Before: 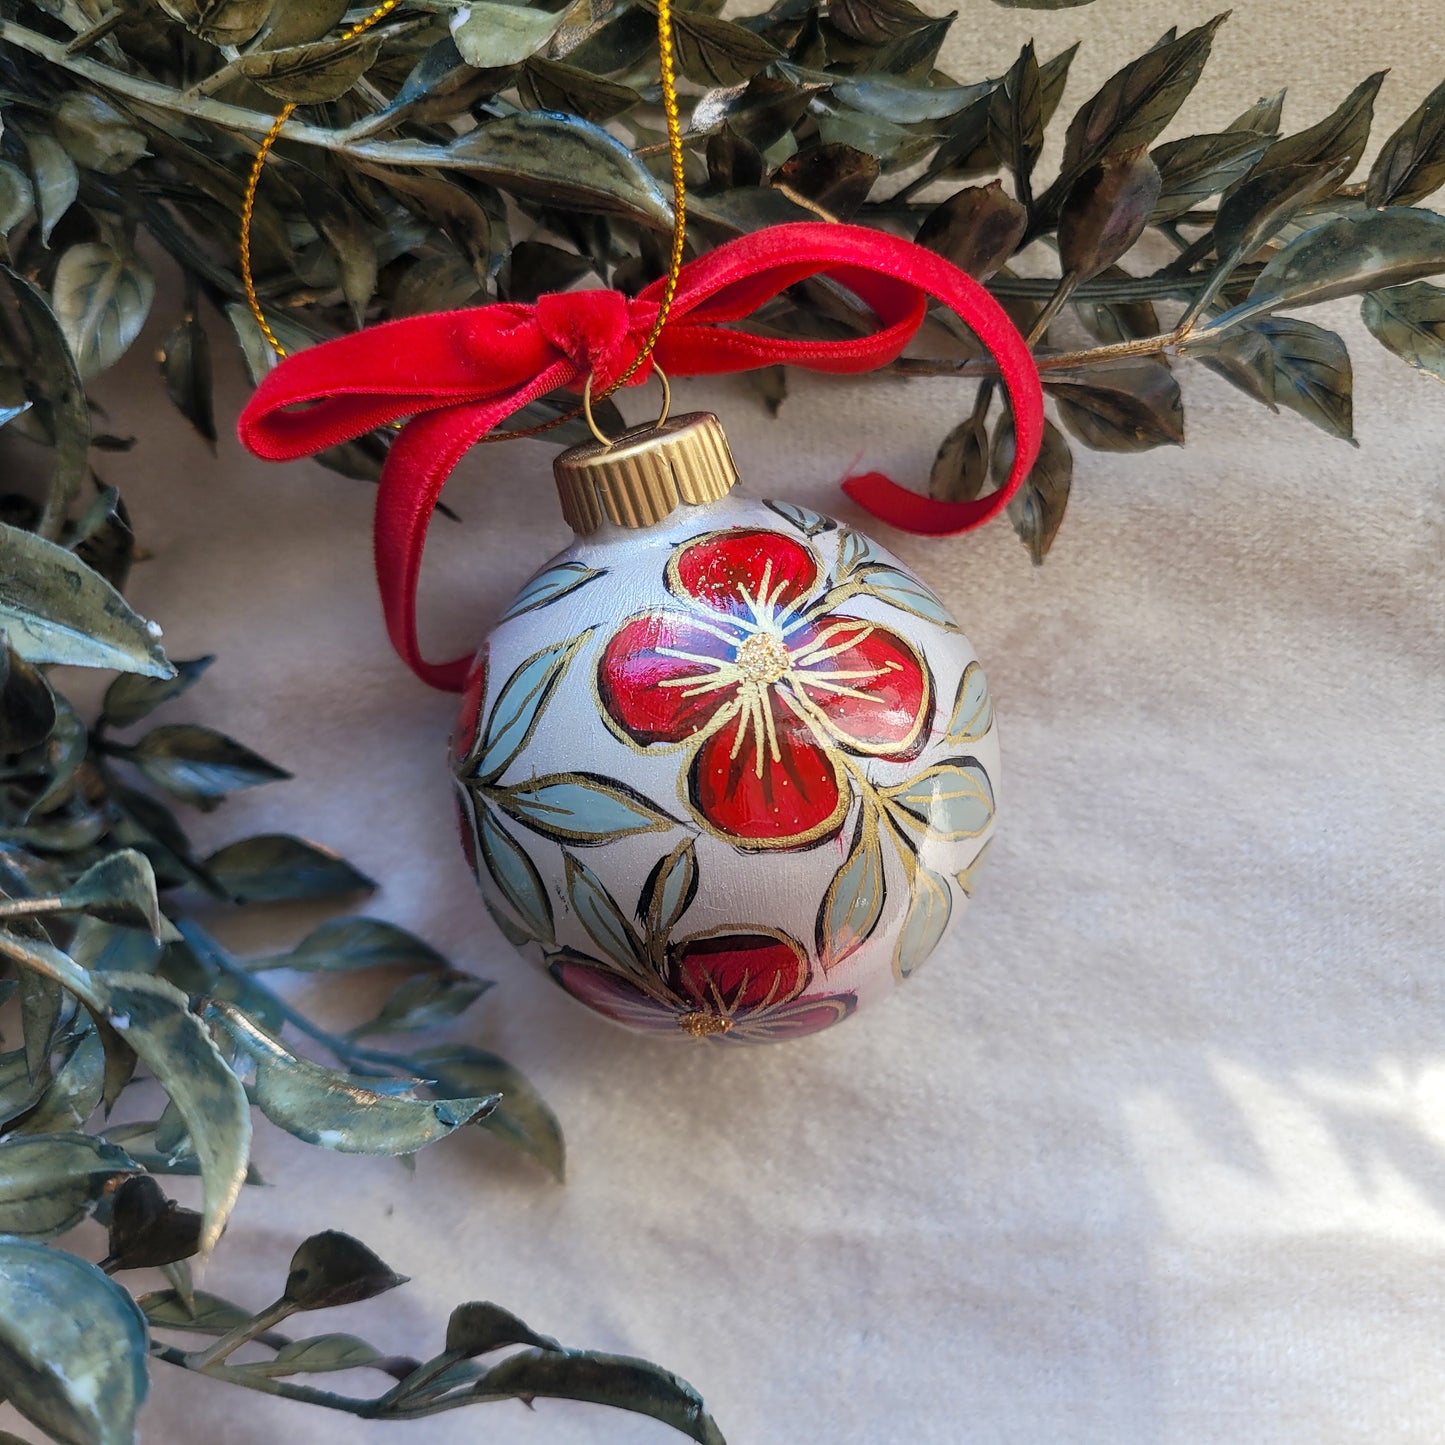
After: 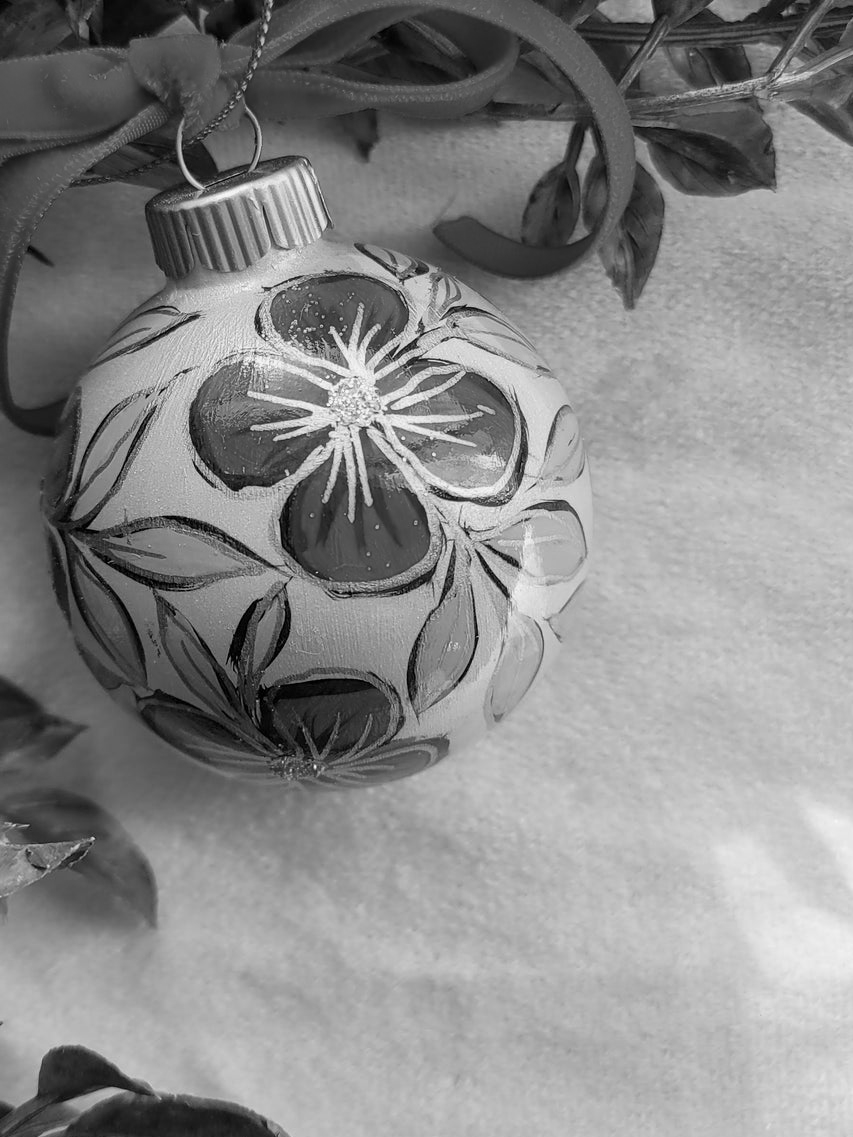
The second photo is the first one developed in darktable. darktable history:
color balance rgb: linear chroma grading › global chroma 15%, perceptual saturation grading › global saturation 30%
monochrome: size 1
crop and rotate: left 28.256%, top 17.734%, right 12.656%, bottom 3.573%
